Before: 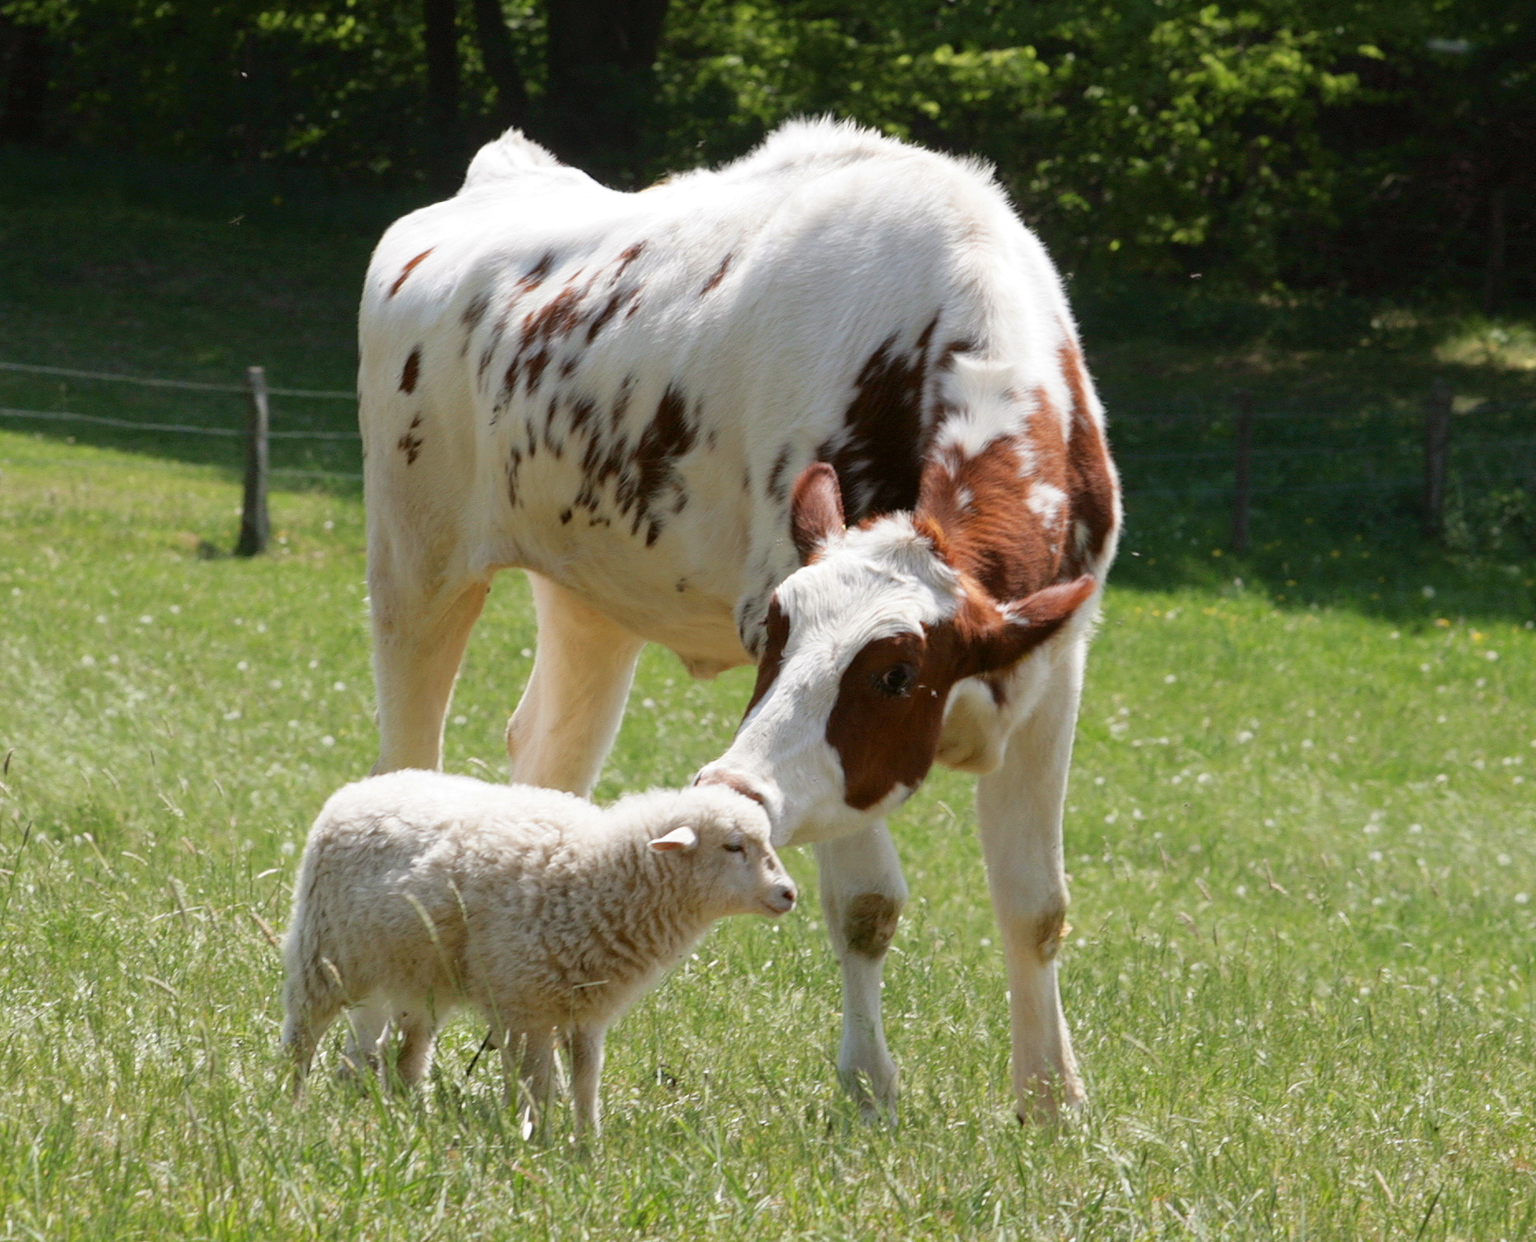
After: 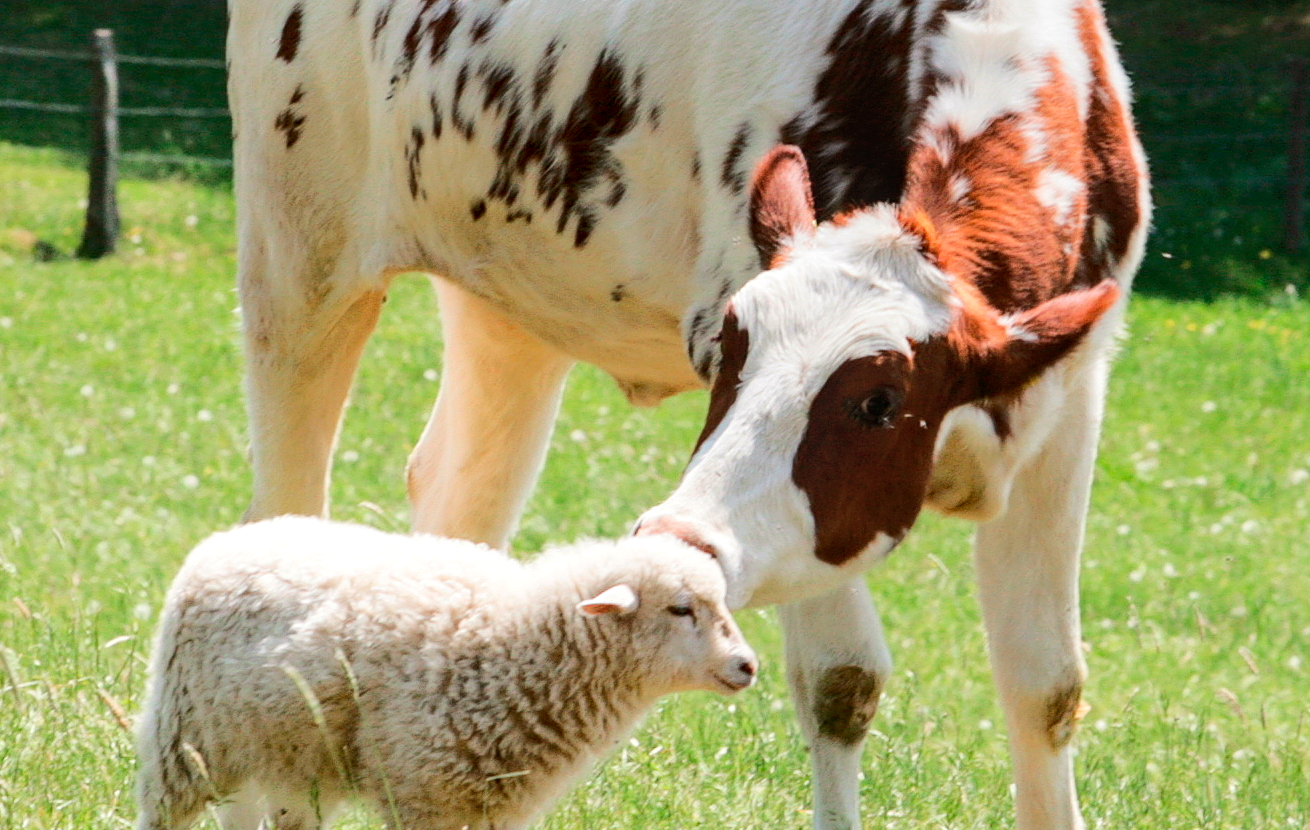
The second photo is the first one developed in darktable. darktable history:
local contrast: on, module defaults
crop: left 11.123%, top 27.61%, right 18.3%, bottom 17.034%
rgb curve: curves: ch0 [(0, 0) (0.284, 0.292) (0.505, 0.644) (1, 1)]; ch1 [(0, 0) (0.284, 0.292) (0.505, 0.644) (1, 1)]; ch2 [(0, 0) (0.284, 0.292) (0.505, 0.644) (1, 1)], compensate middle gray true
